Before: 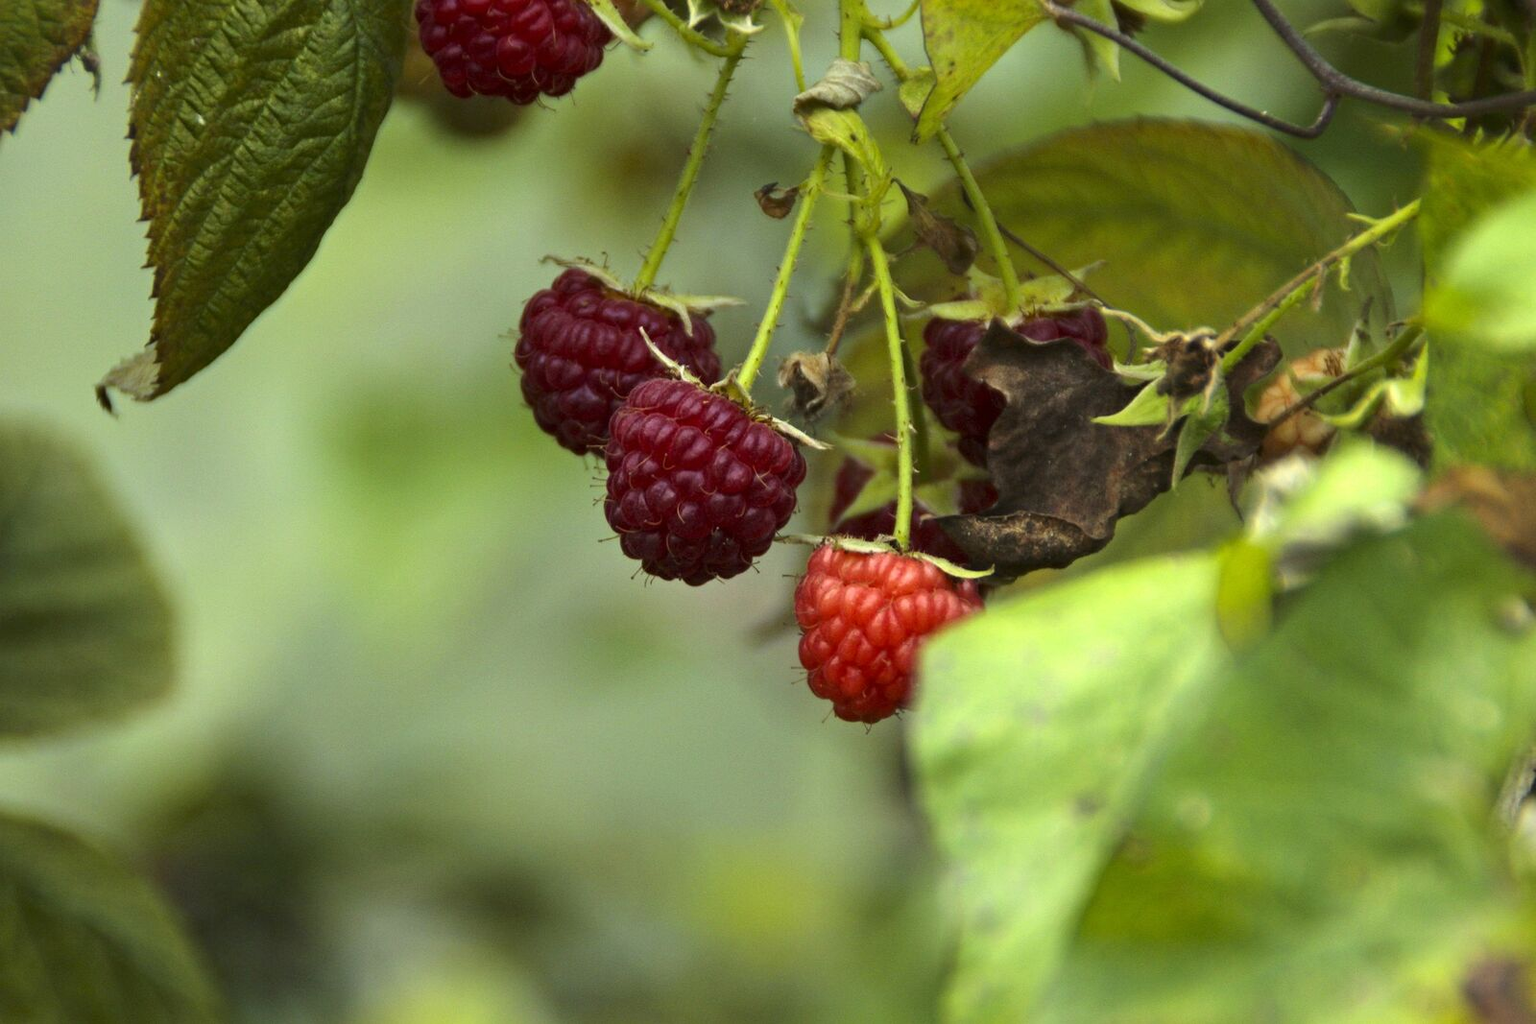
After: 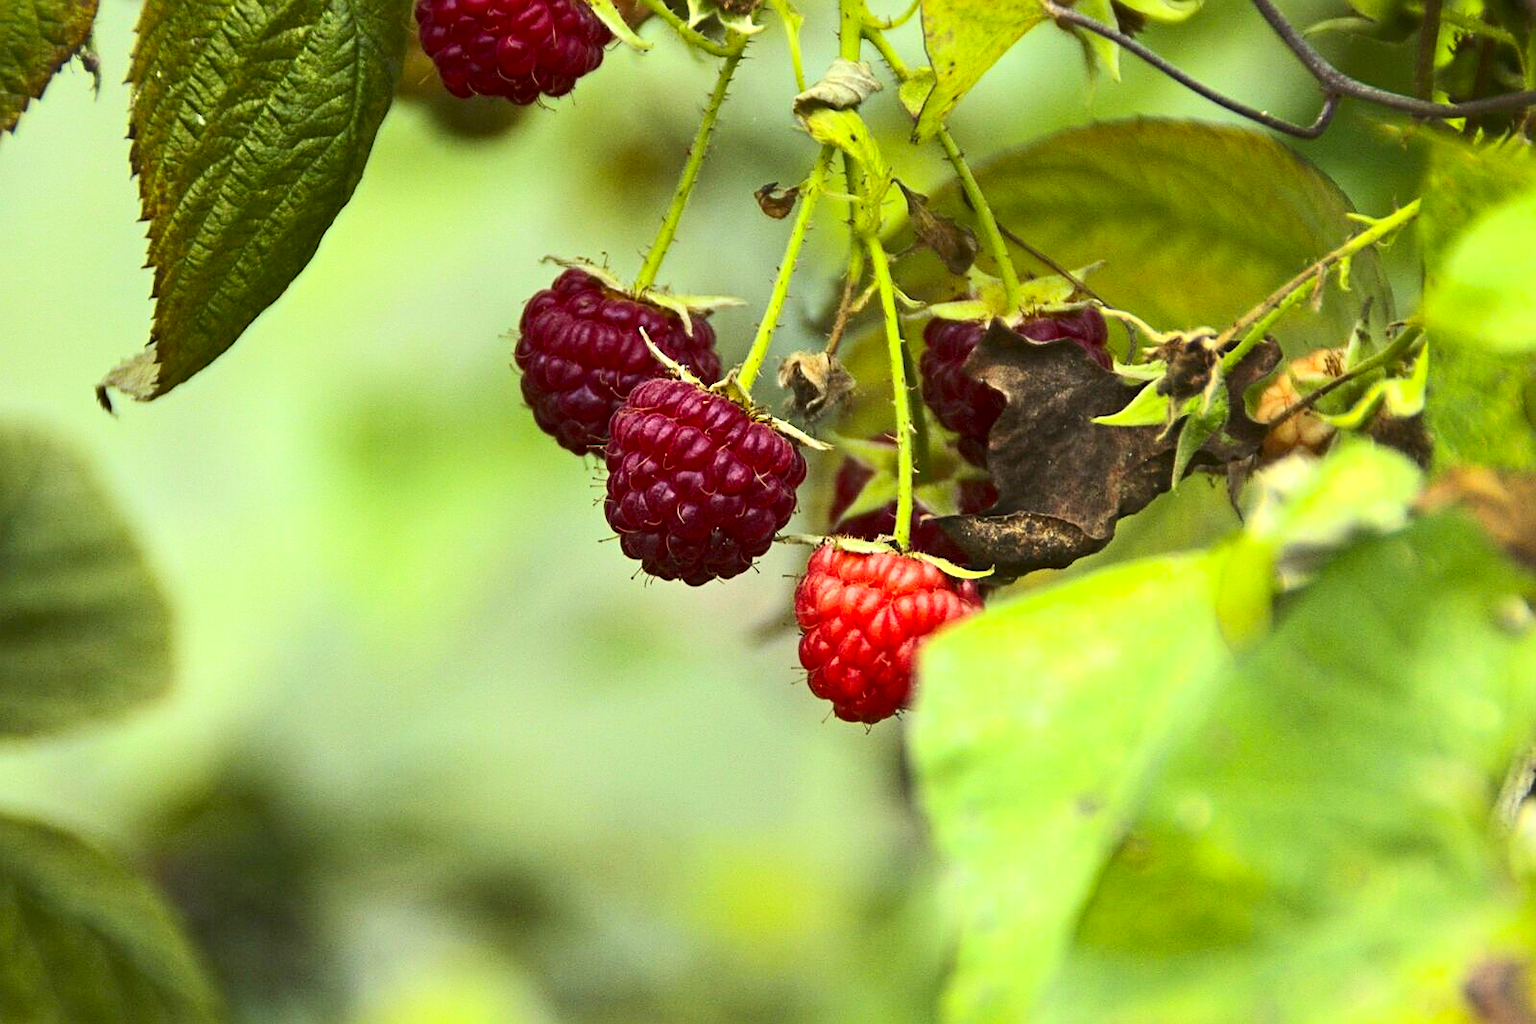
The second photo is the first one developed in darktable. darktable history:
sharpen: on, module defaults
exposure: exposure 0.525 EV, compensate highlight preservation false
contrast brightness saturation: contrast 0.234, brightness 0.104, saturation 0.294
